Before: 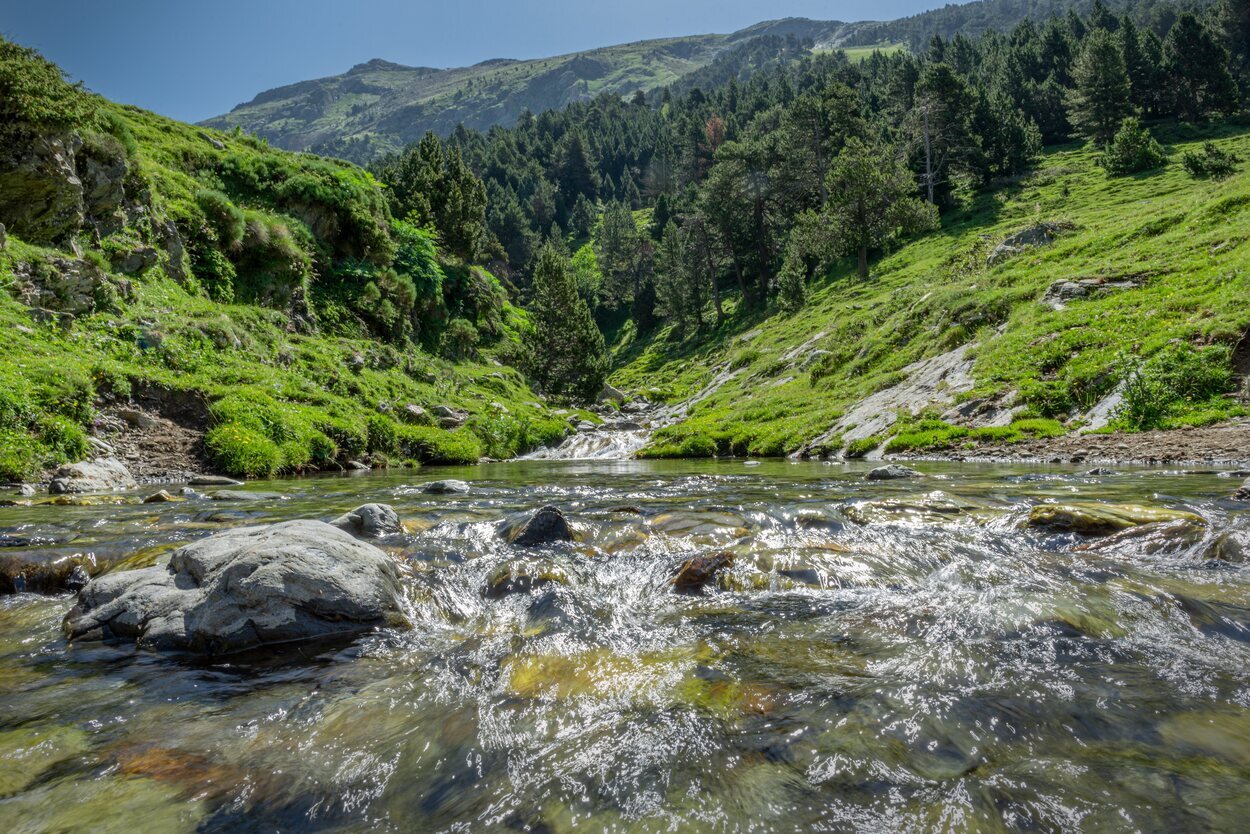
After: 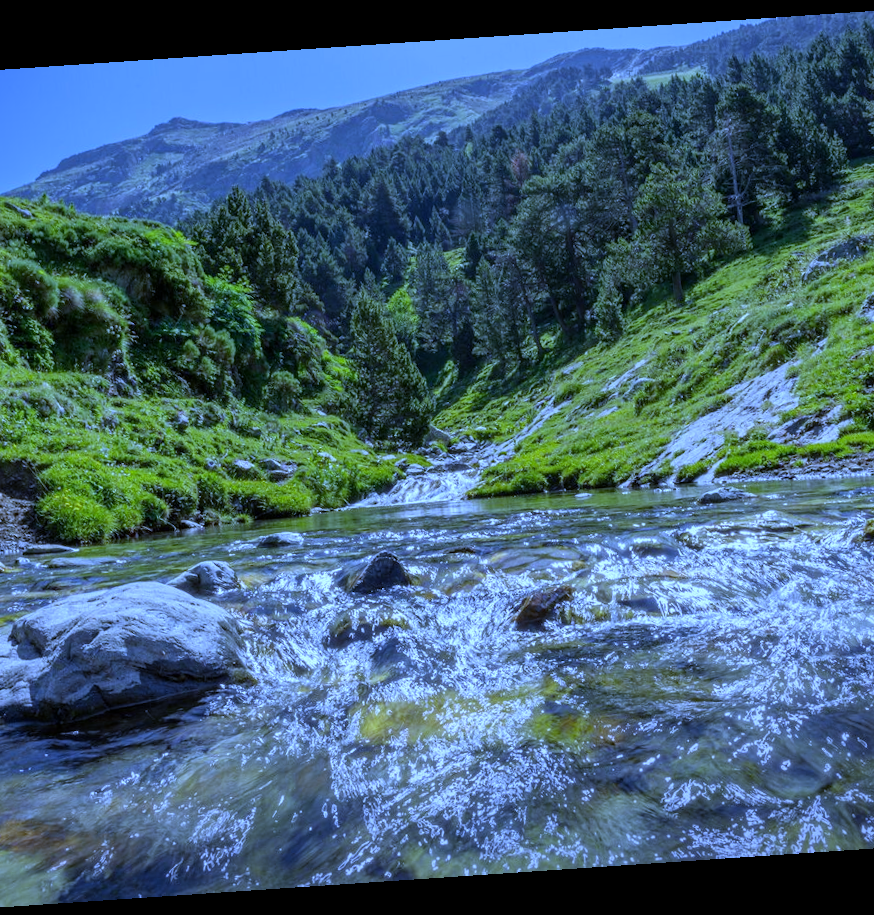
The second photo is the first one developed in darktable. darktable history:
white balance: red 0.766, blue 1.537
crop and rotate: left 15.546%, right 17.787%
rotate and perspective: rotation -4.2°, shear 0.006, automatic cropping off
